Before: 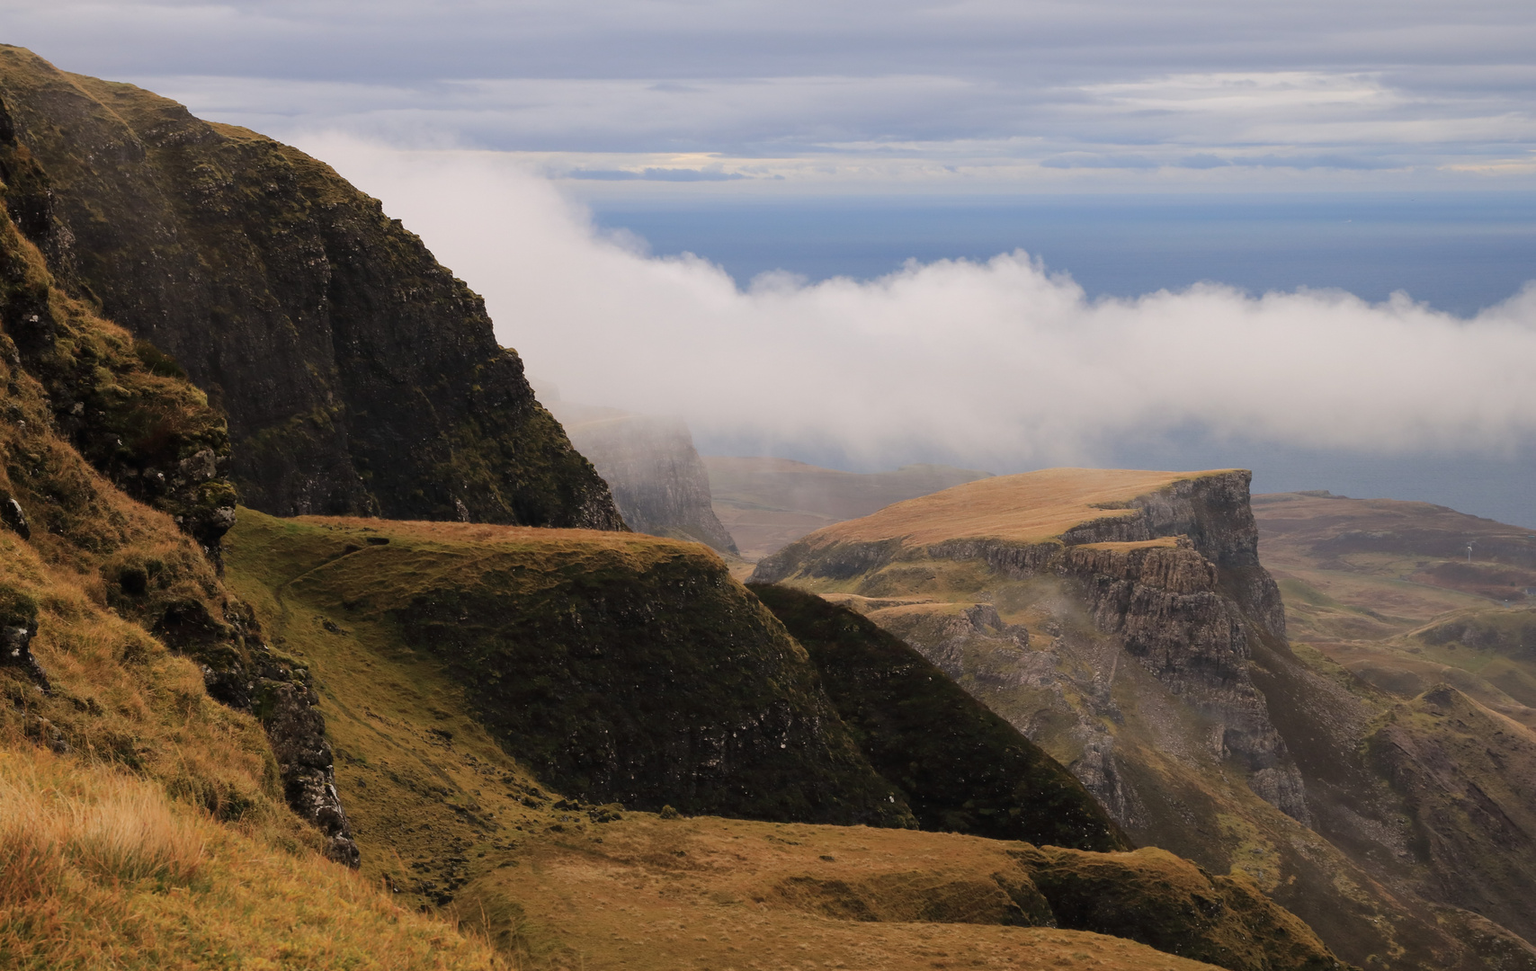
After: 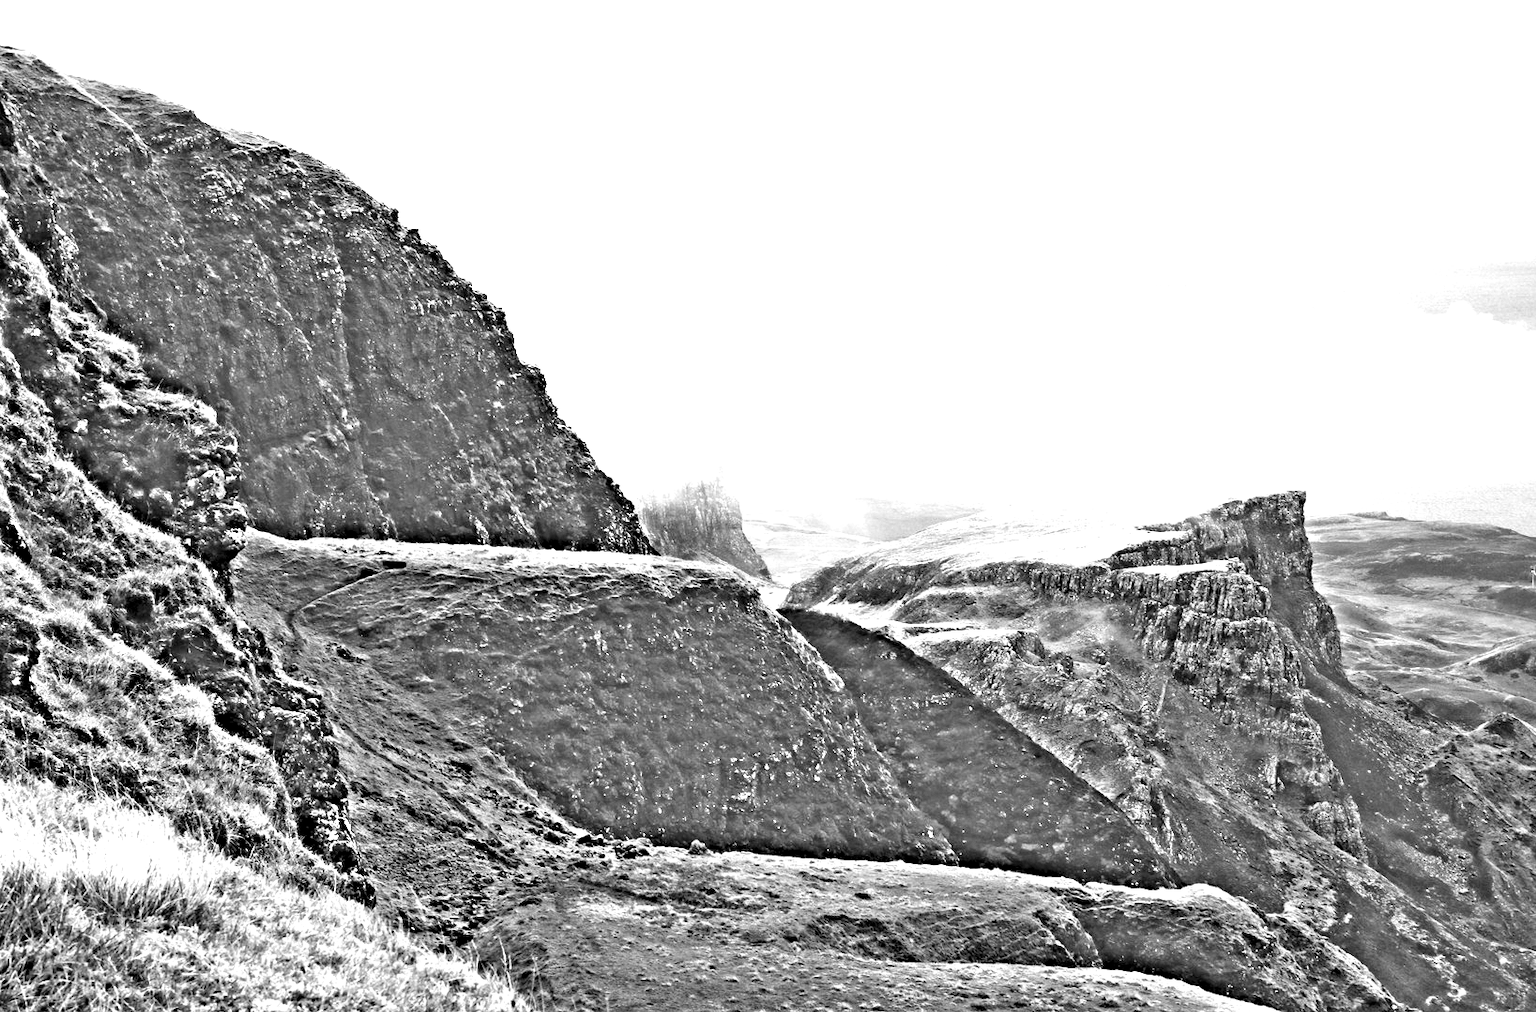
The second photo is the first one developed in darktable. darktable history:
exposure: exposure 3 EV, compensate highlight preservation false
highpass: on, module defaults
crop: right 4.126%, bottom 0.031%
